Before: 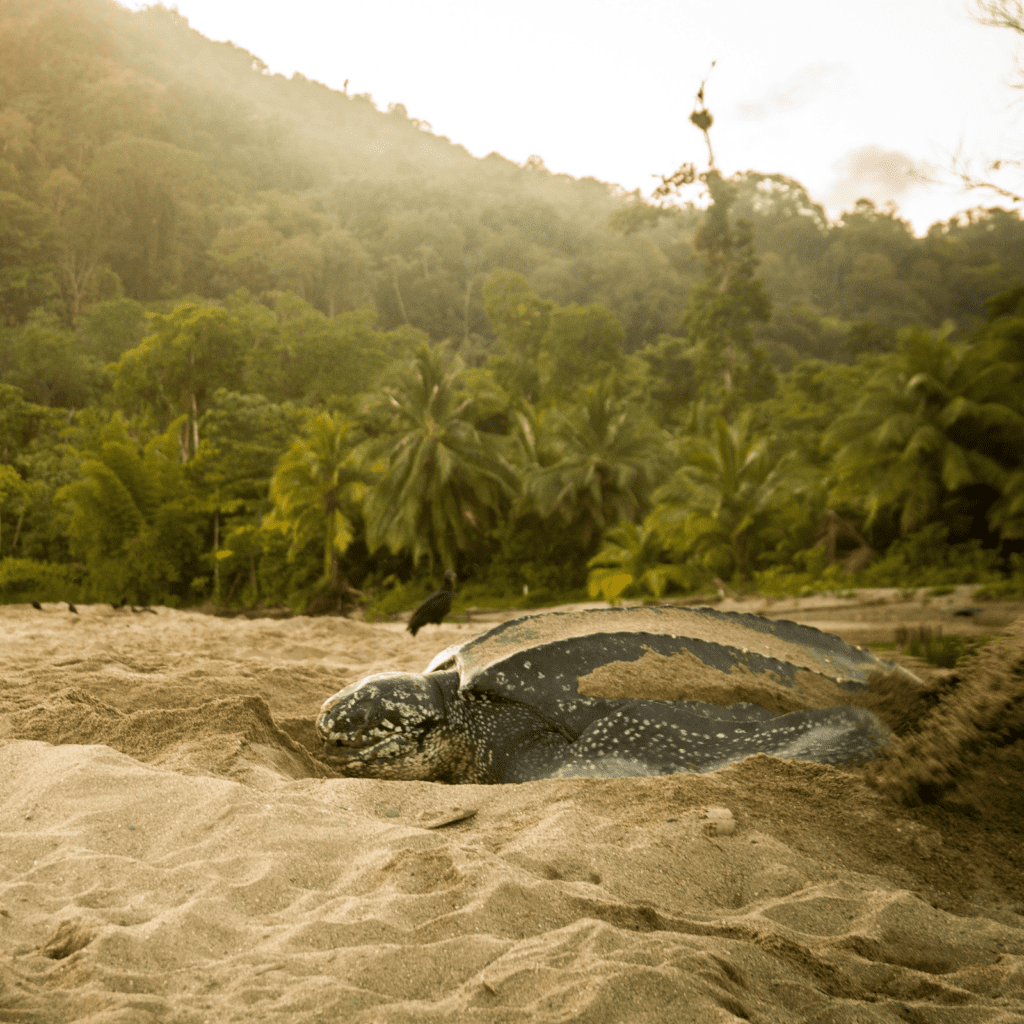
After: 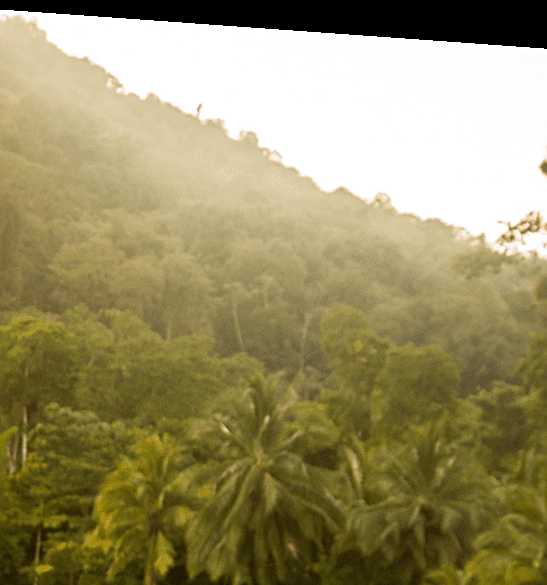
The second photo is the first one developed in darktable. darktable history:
sharpen: on, module defaults
crop: left 19.556%, right 30.401%, bottom 46.458%
rotate and perspective: rotation 4.1°, automatic cropping off
